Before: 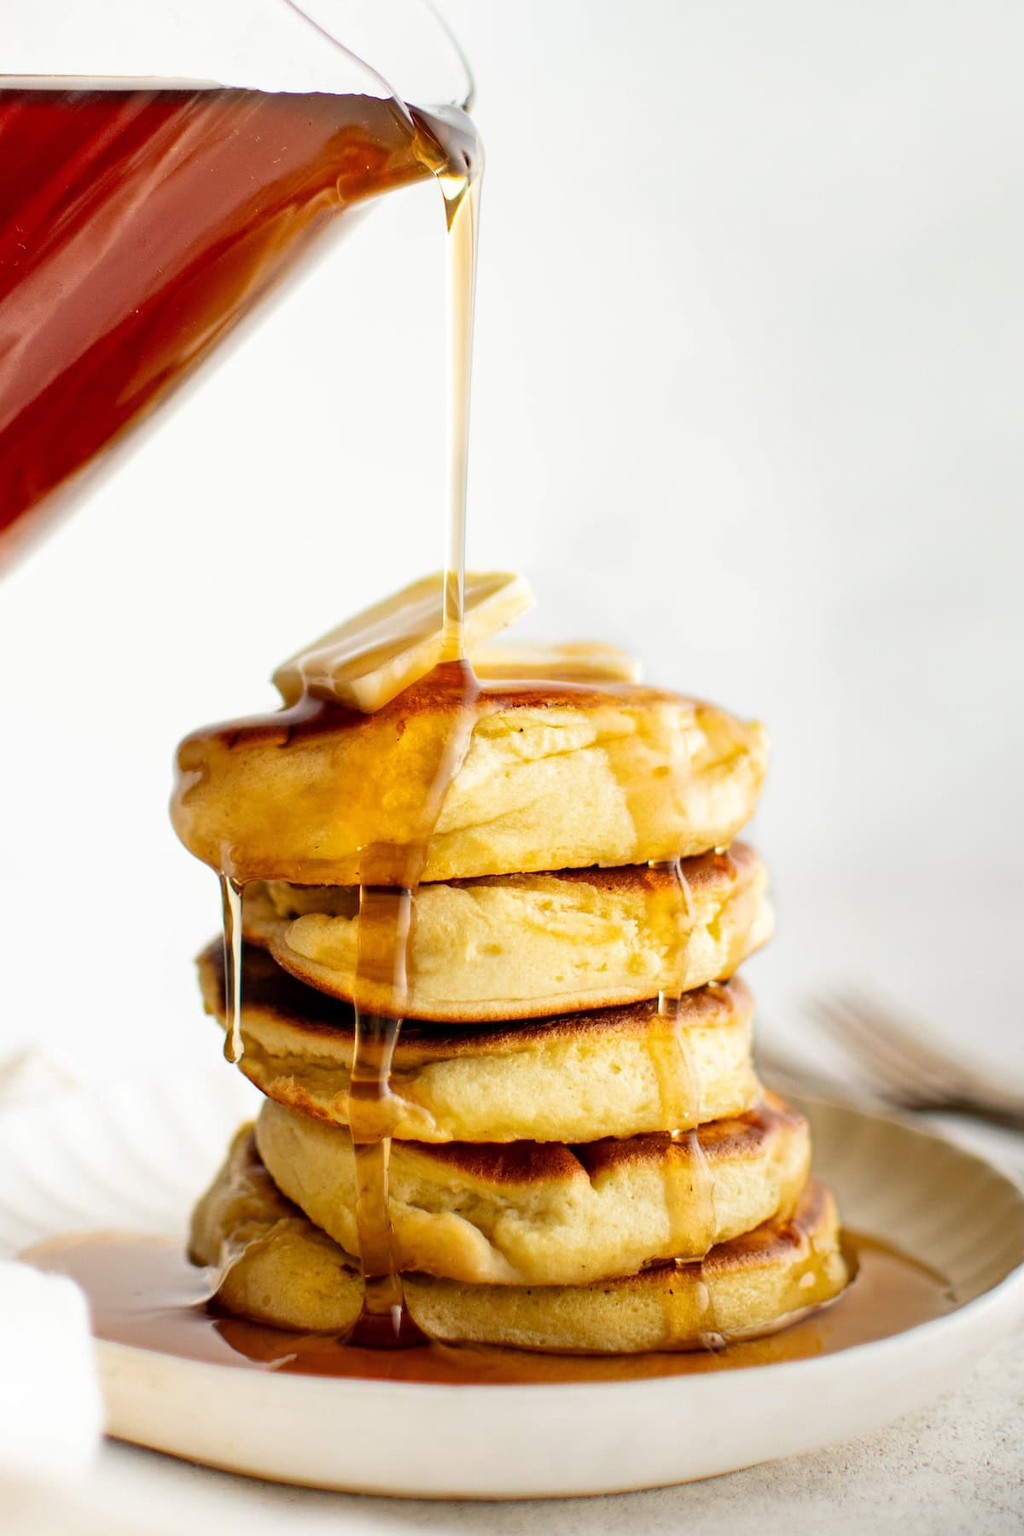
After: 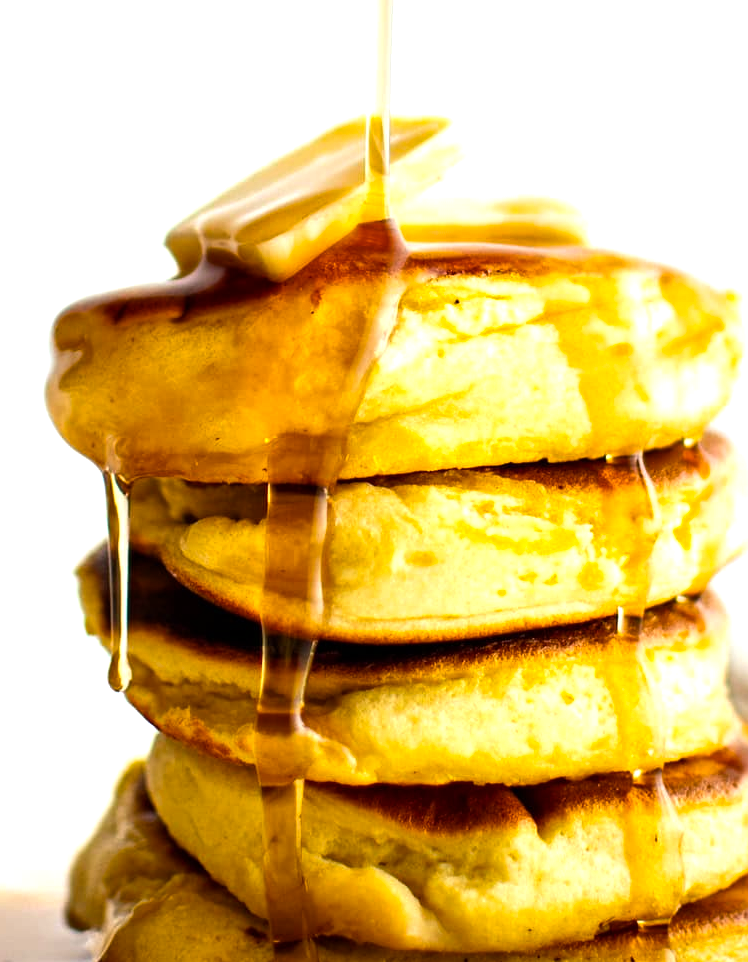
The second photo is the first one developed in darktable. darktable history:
color balance rgb: perceptual saturation grading › global saturation 19.563%, perceptual brilliance grading › global brilliance 14.636%, perceptual brilliance grading › shadows -35.07%, global vibrance 21.028%
crop: left 12.886%, top 30.827%, right 24.777%, bottom 15.687%
